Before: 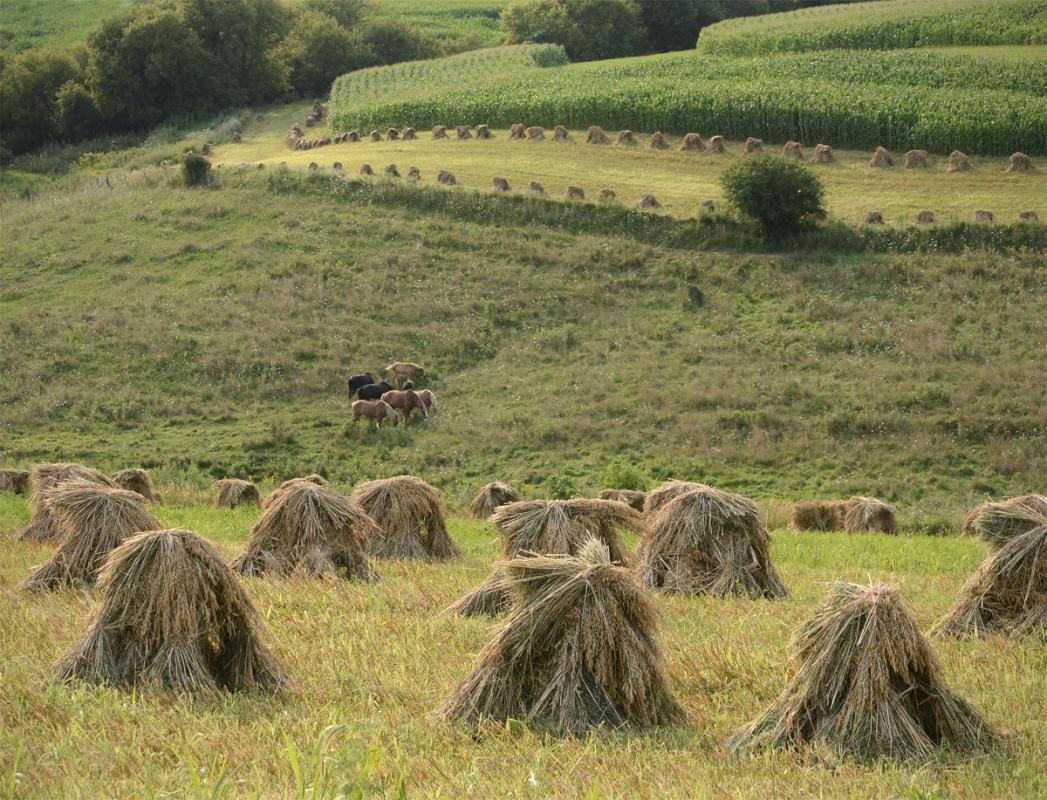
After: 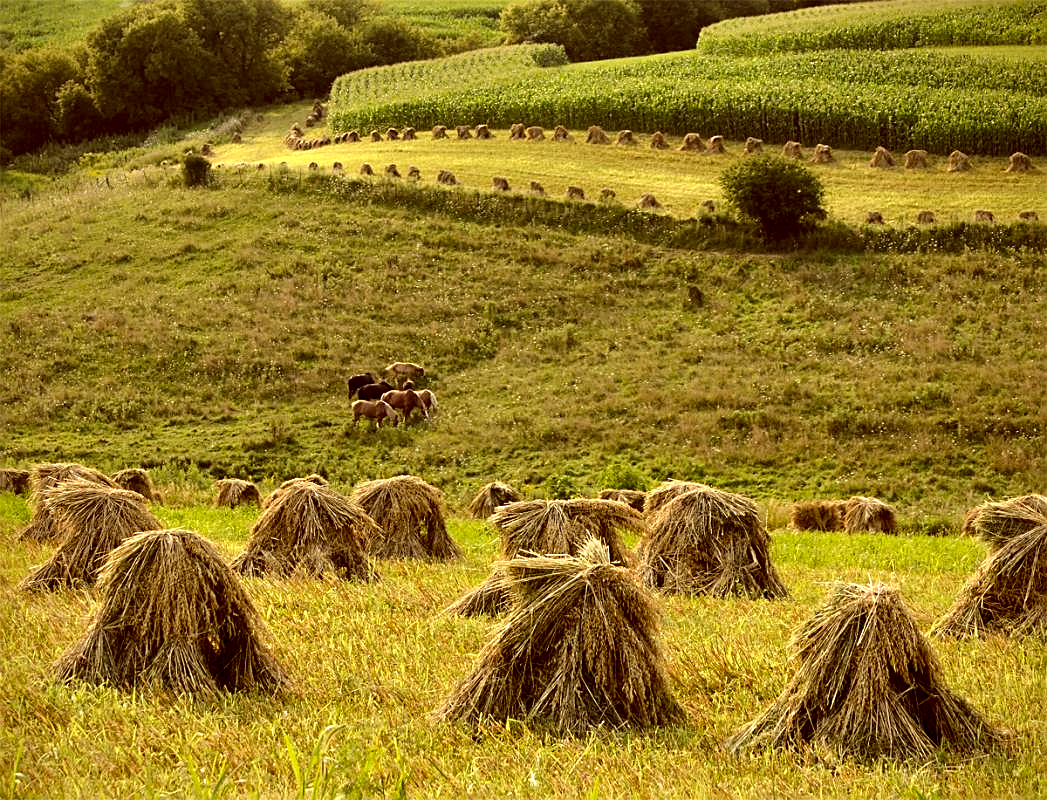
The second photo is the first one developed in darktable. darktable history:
sharpen: on, module defaults
color correction: highlights a* 1.01, highlights b* 24.38, shadows a* 15.3, shadows b* 24.52
contrast equalizer: y [[0.6 ×6], [0.55 ×6], [0 ×6], [0 ×6], [0 ×6]]
